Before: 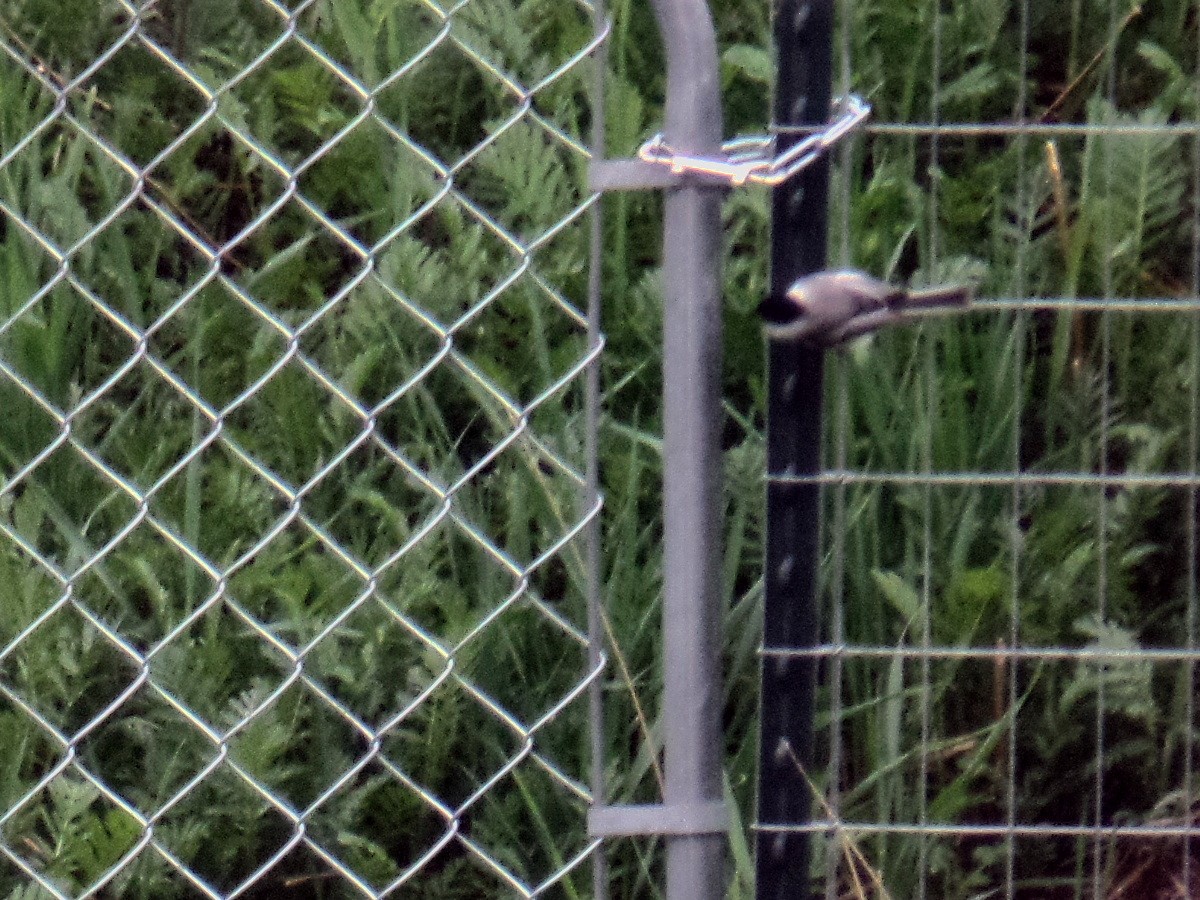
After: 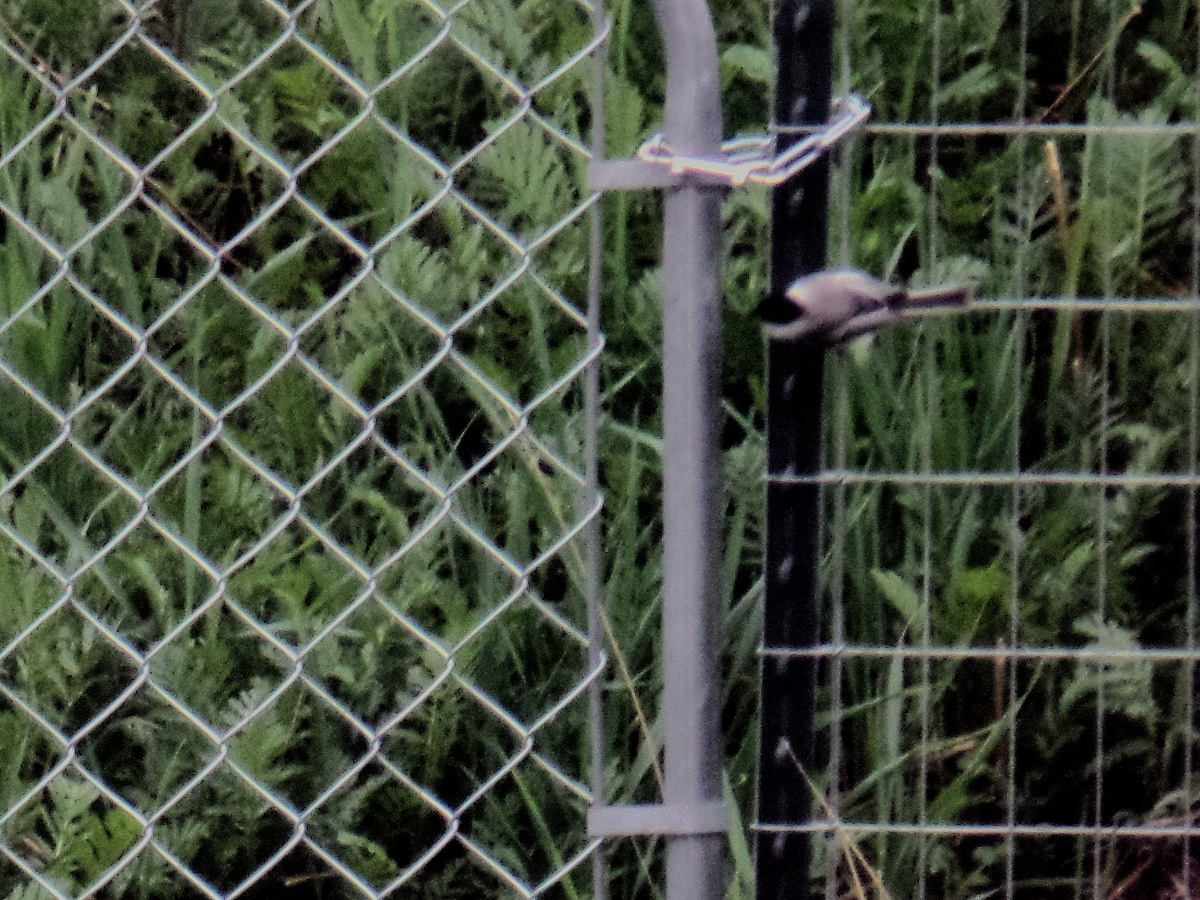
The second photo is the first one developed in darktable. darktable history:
filmic rgb: black relative exposure -6.91 EV, white relative exposure 5.67 EV, hardness 2.85
